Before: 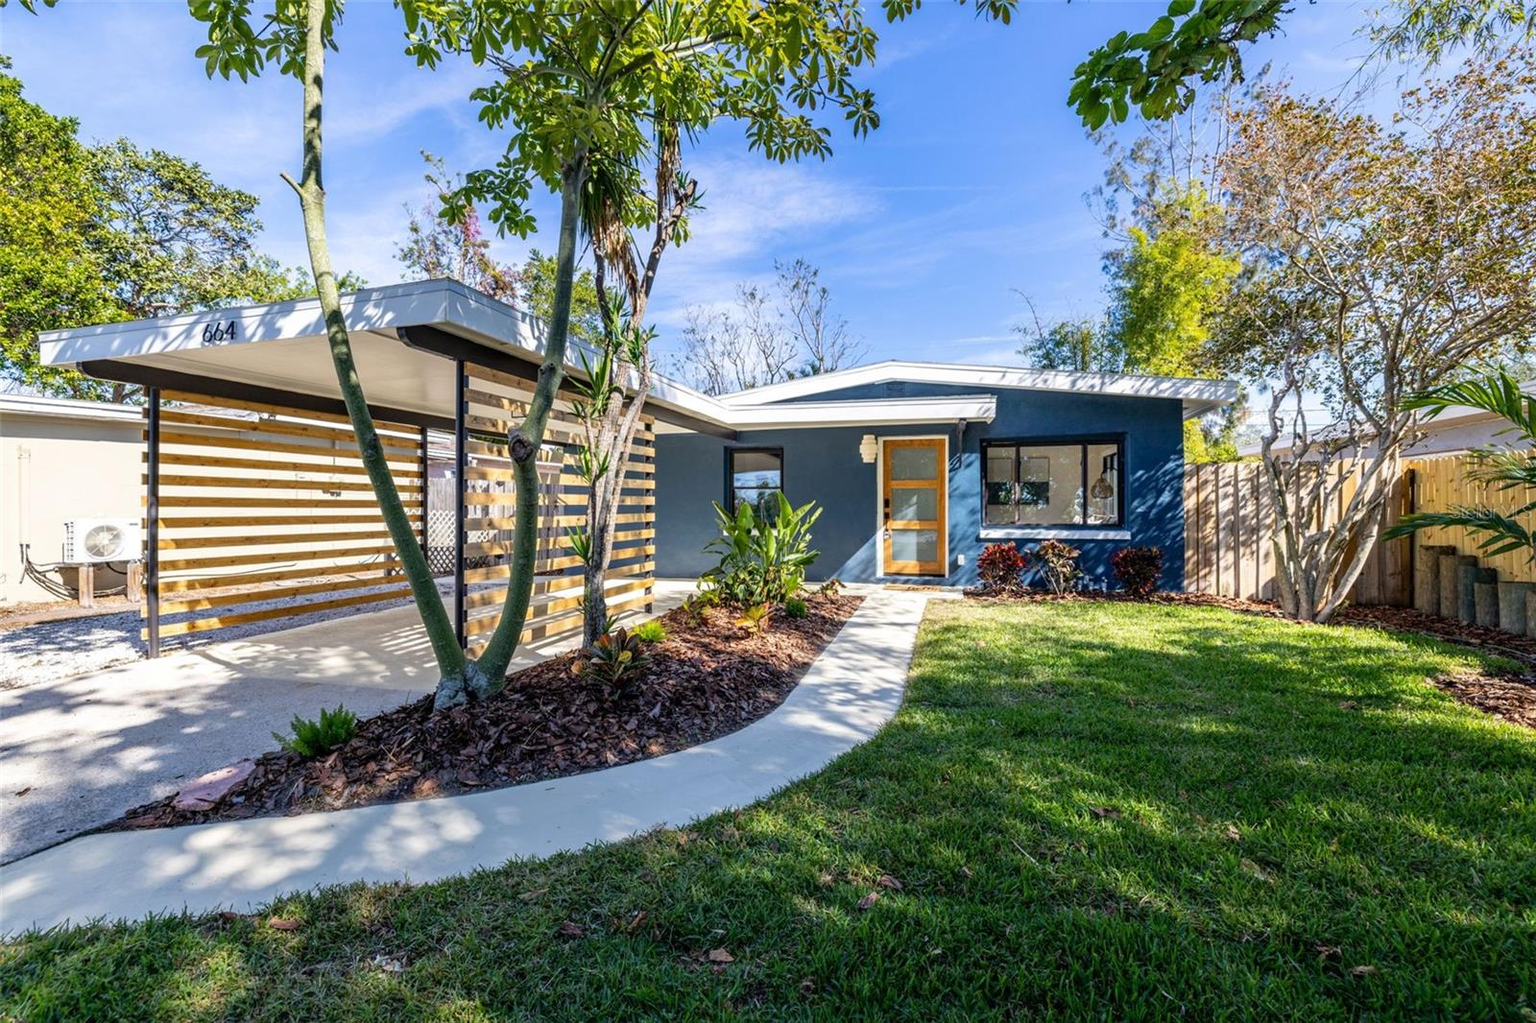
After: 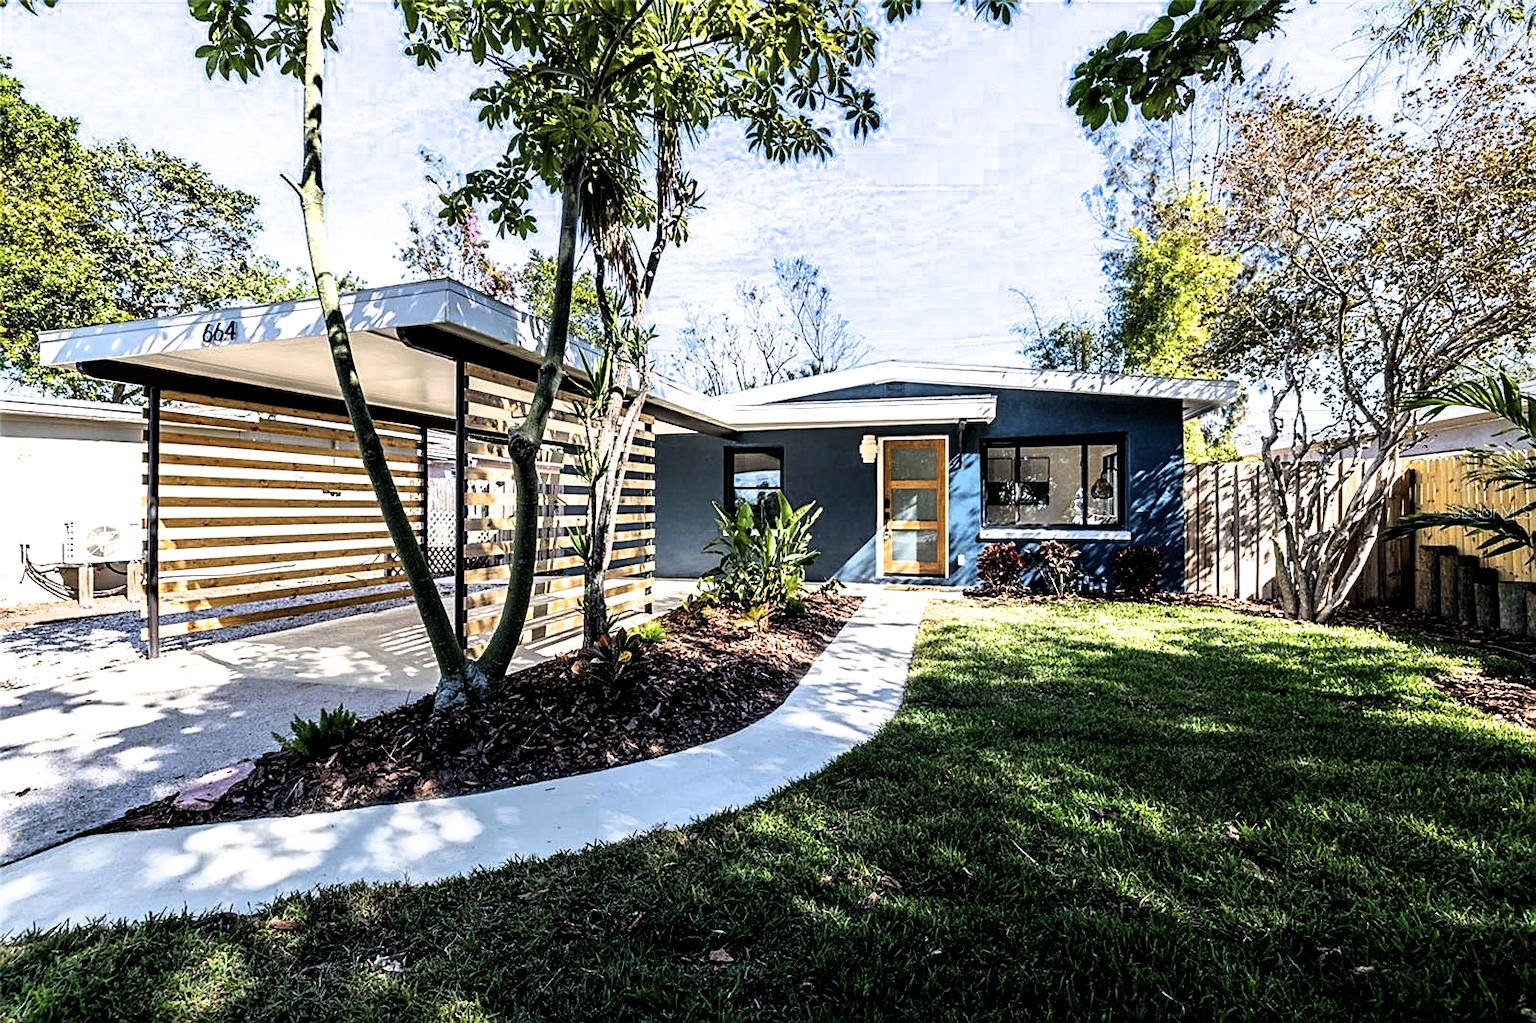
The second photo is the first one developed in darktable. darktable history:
filmic rgb: black relative exposure -8.2 EV, white relative exposure 2.2 EV, threshold 3 EV, hardness 7.11, latitude 85.74%, contrast 1.696, highlights saturation mix -4%, shadows ↔ highlights balance -2.69%, color science v5 (2021), contrast in shadows safe, contrast in highlights safe, enable highlight reconstruction true
sharpen: on, module defaults
